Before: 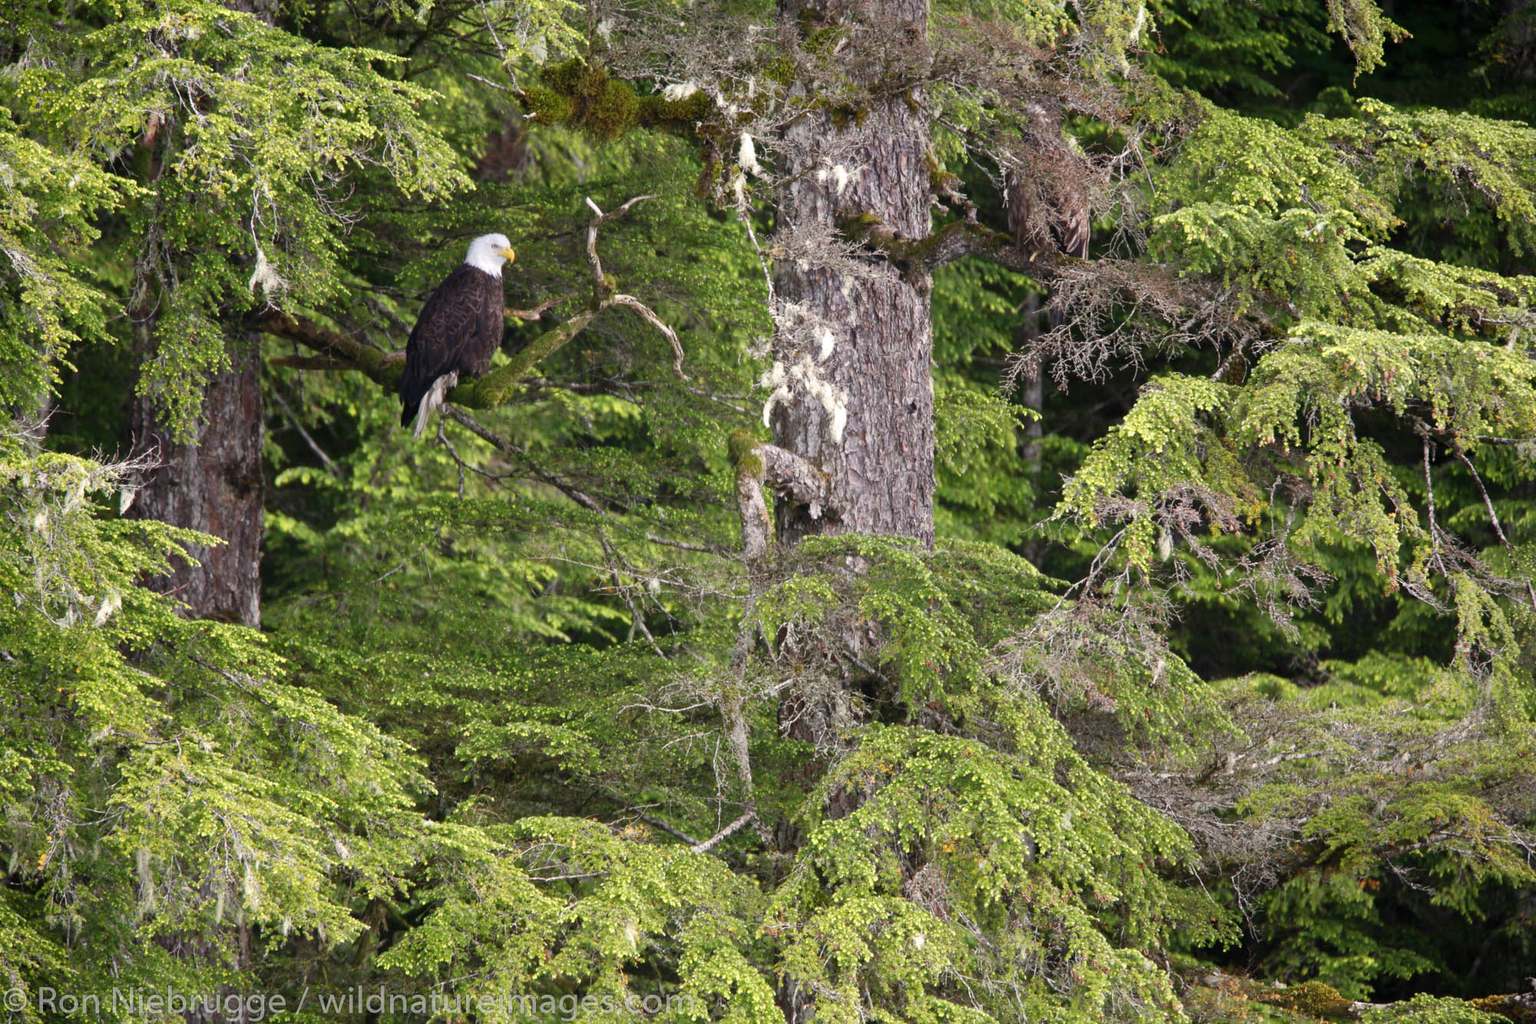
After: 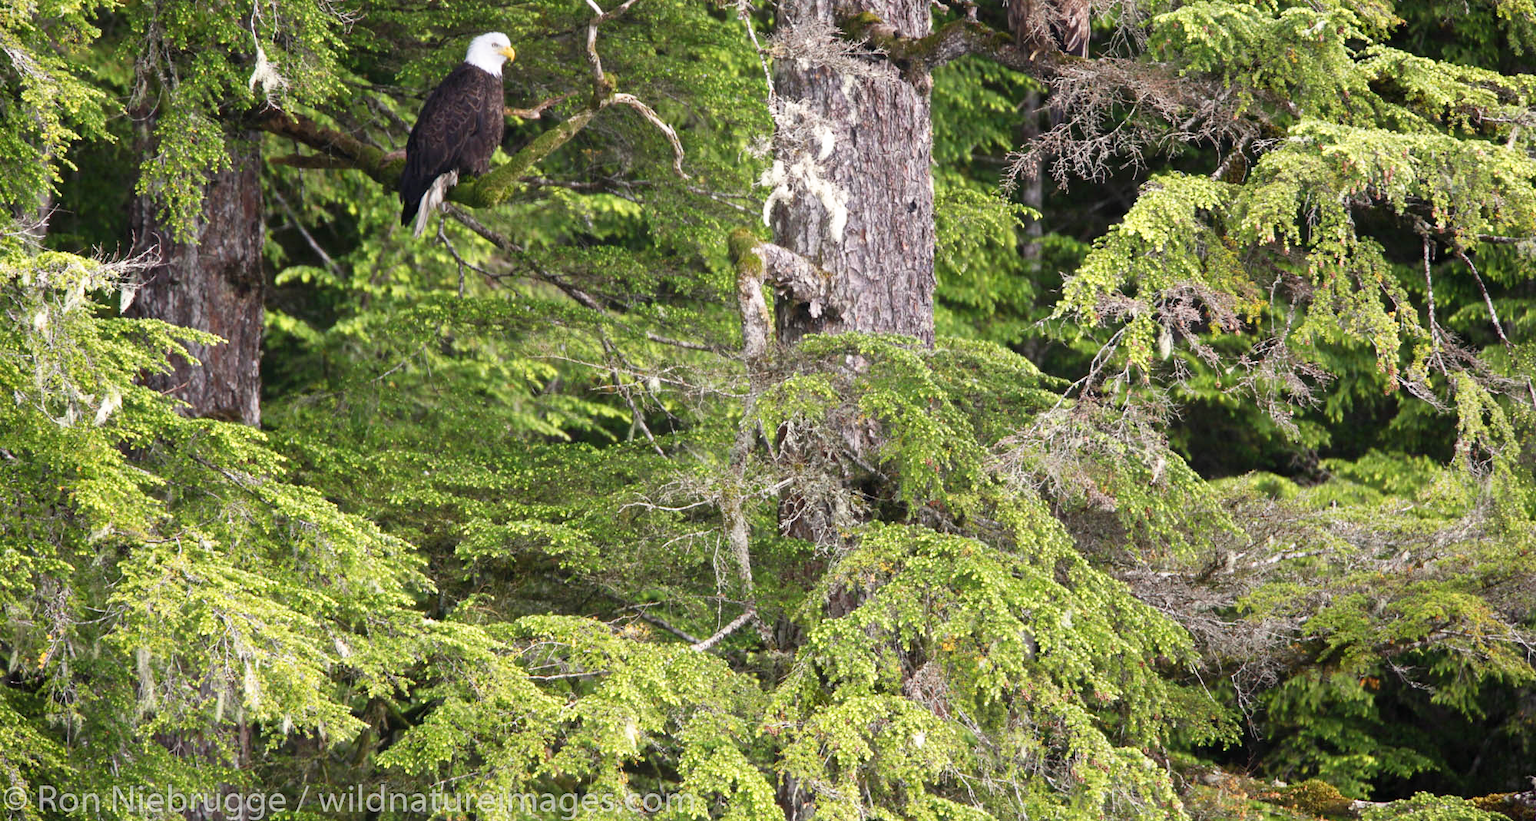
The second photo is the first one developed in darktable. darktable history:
base curve: curves: ch0 [(0, 0) (0.688, 0.865) (1, 1)], preserve colors none
crop and rotate: top 19.708%
